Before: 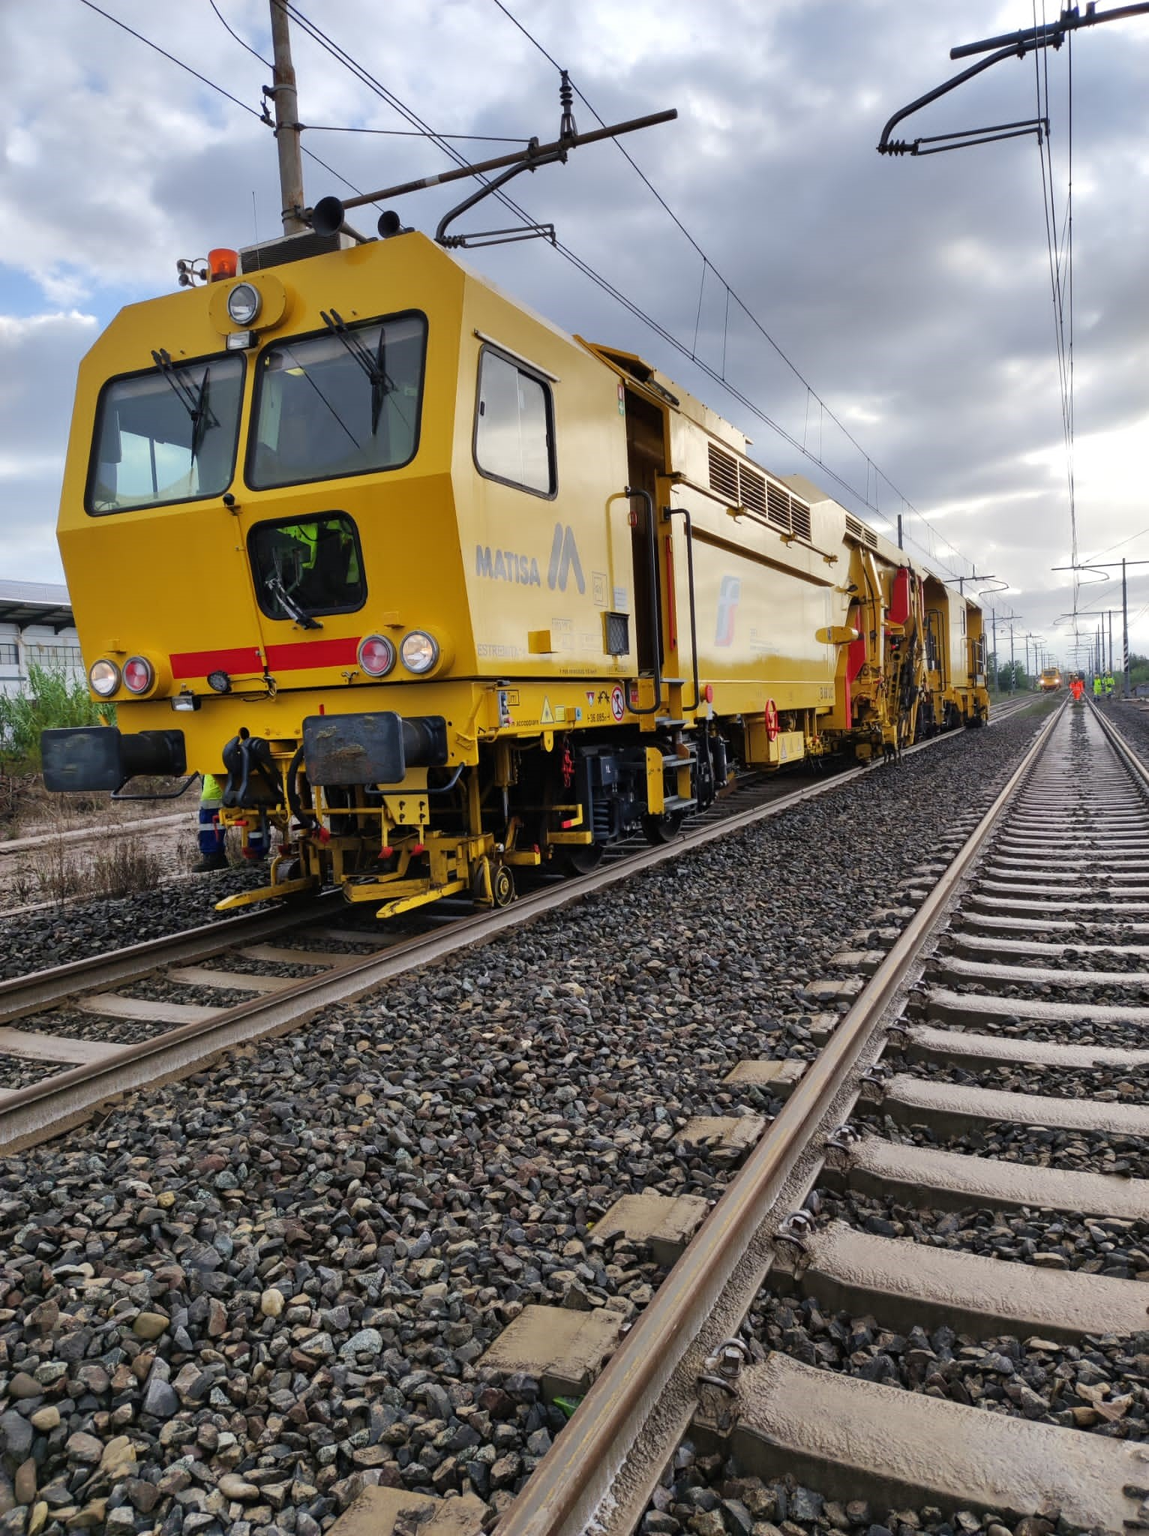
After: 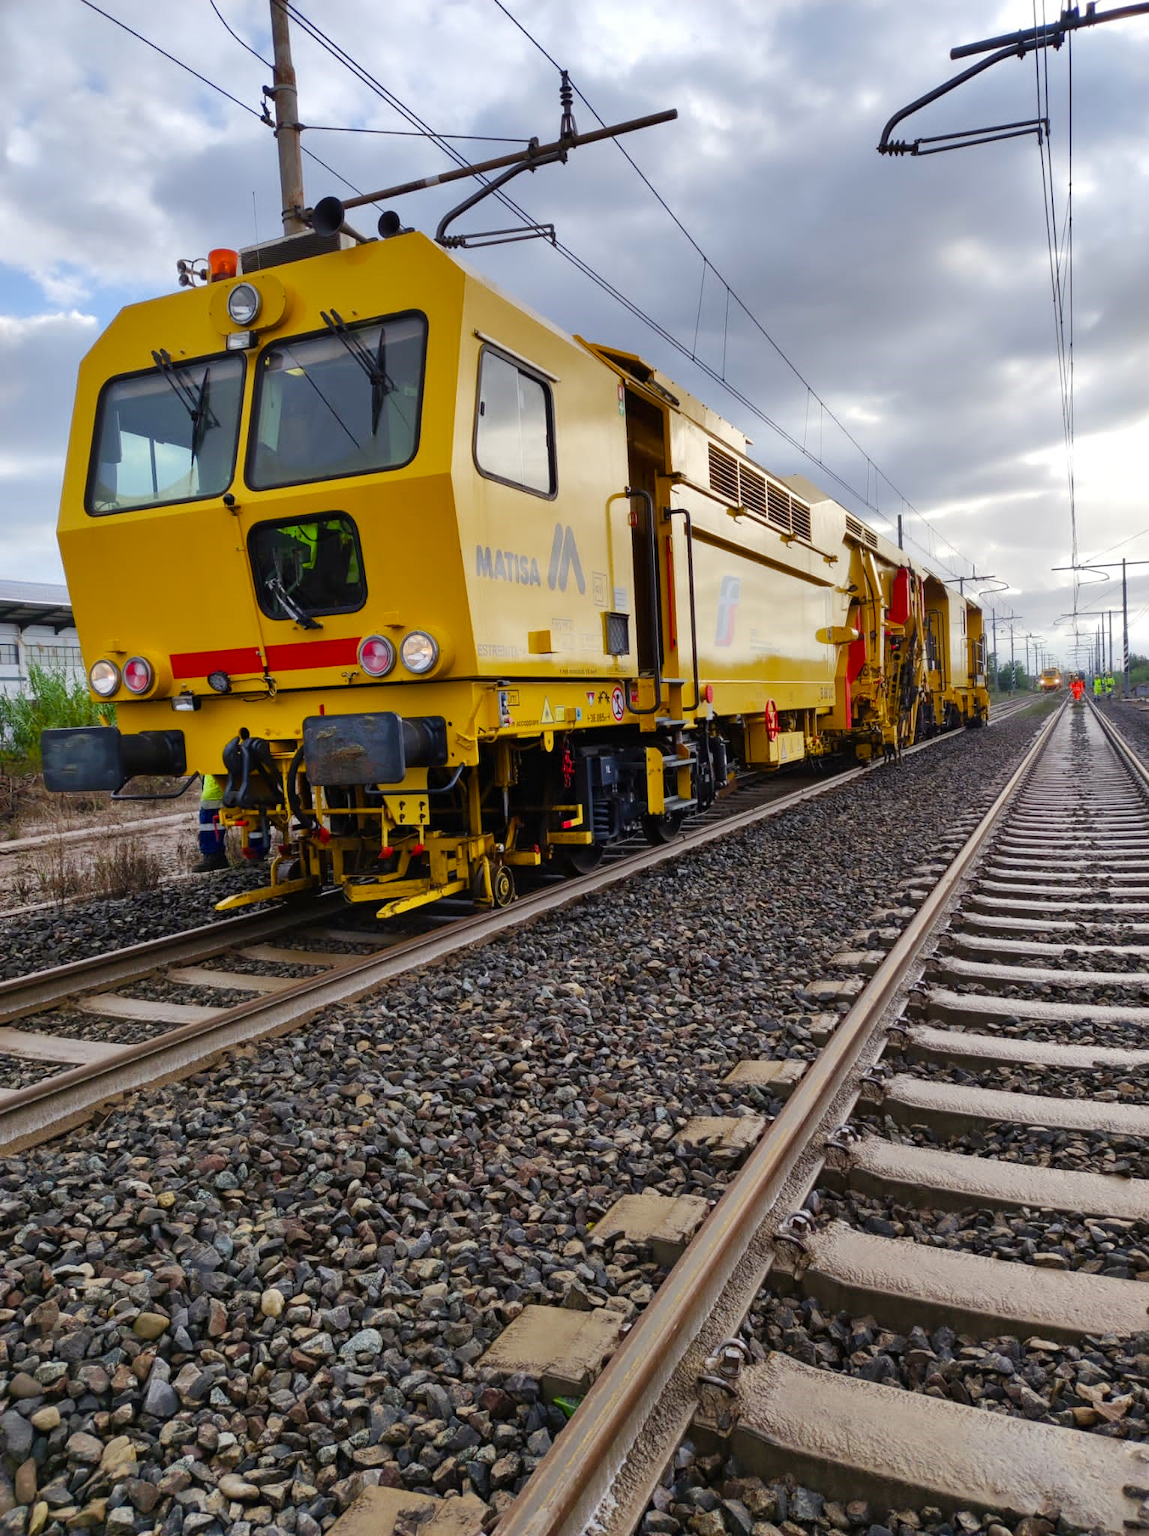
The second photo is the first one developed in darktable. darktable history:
color balance rgb: shadows lift › chroma 1.014%, shadows lift › hue 29.61°, perceptual saturation grading › global saturation 21.172%, perceptual saturation grading › highlights -19.893%, perceptual saturation grading › shadows 29.402%
